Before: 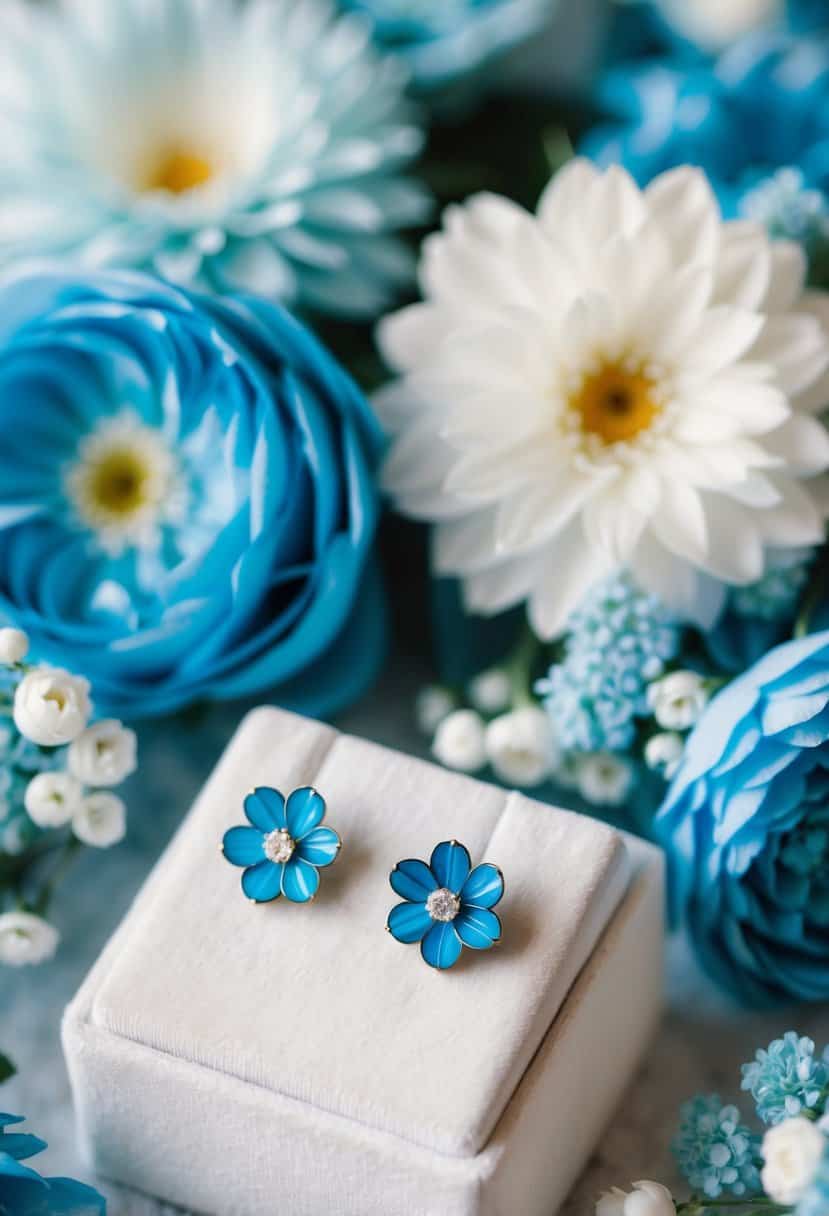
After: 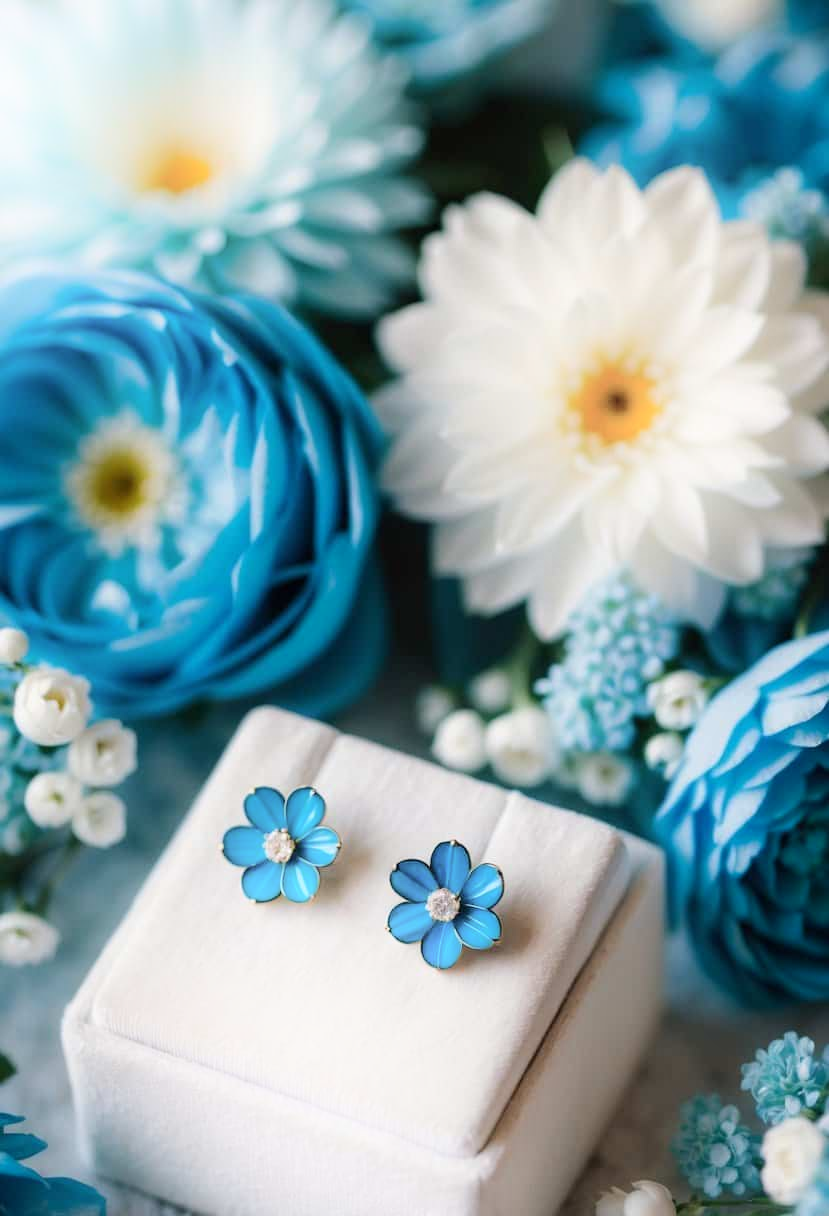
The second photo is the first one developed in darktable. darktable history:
shadows and highlights: shadows -53.86, highlights 87.63, soften with gaussian
